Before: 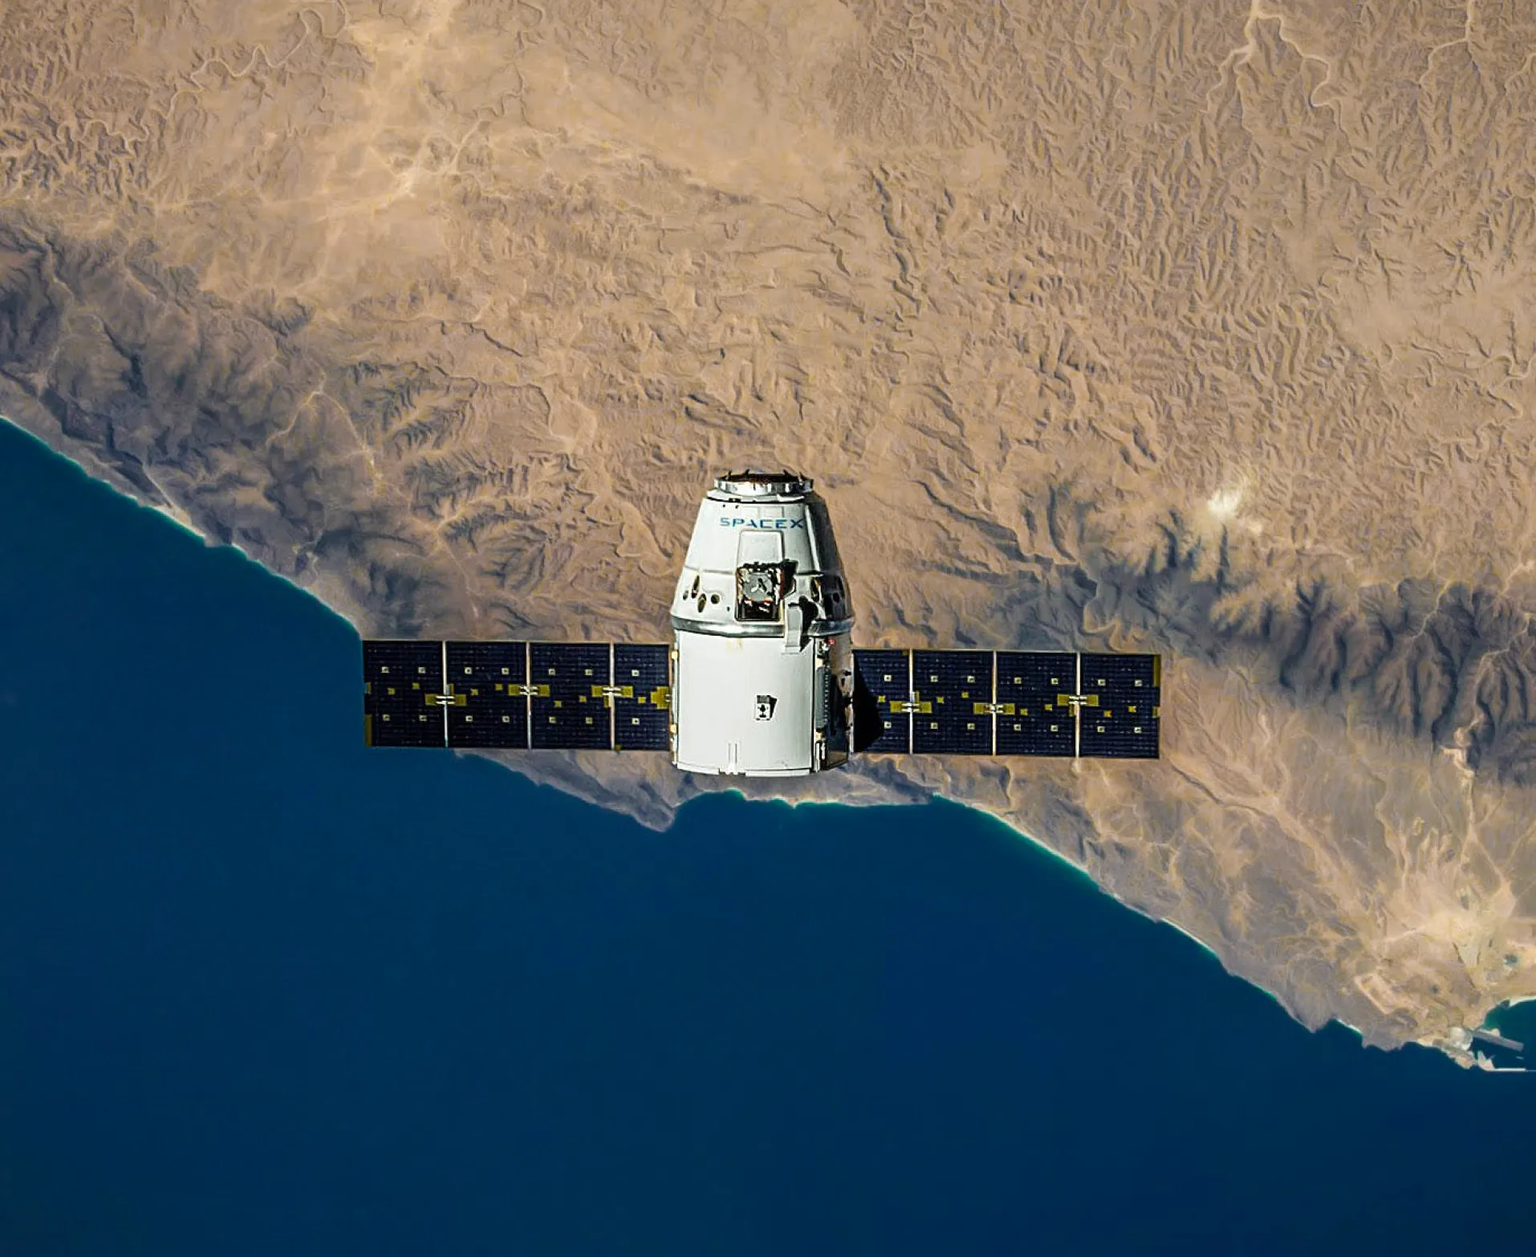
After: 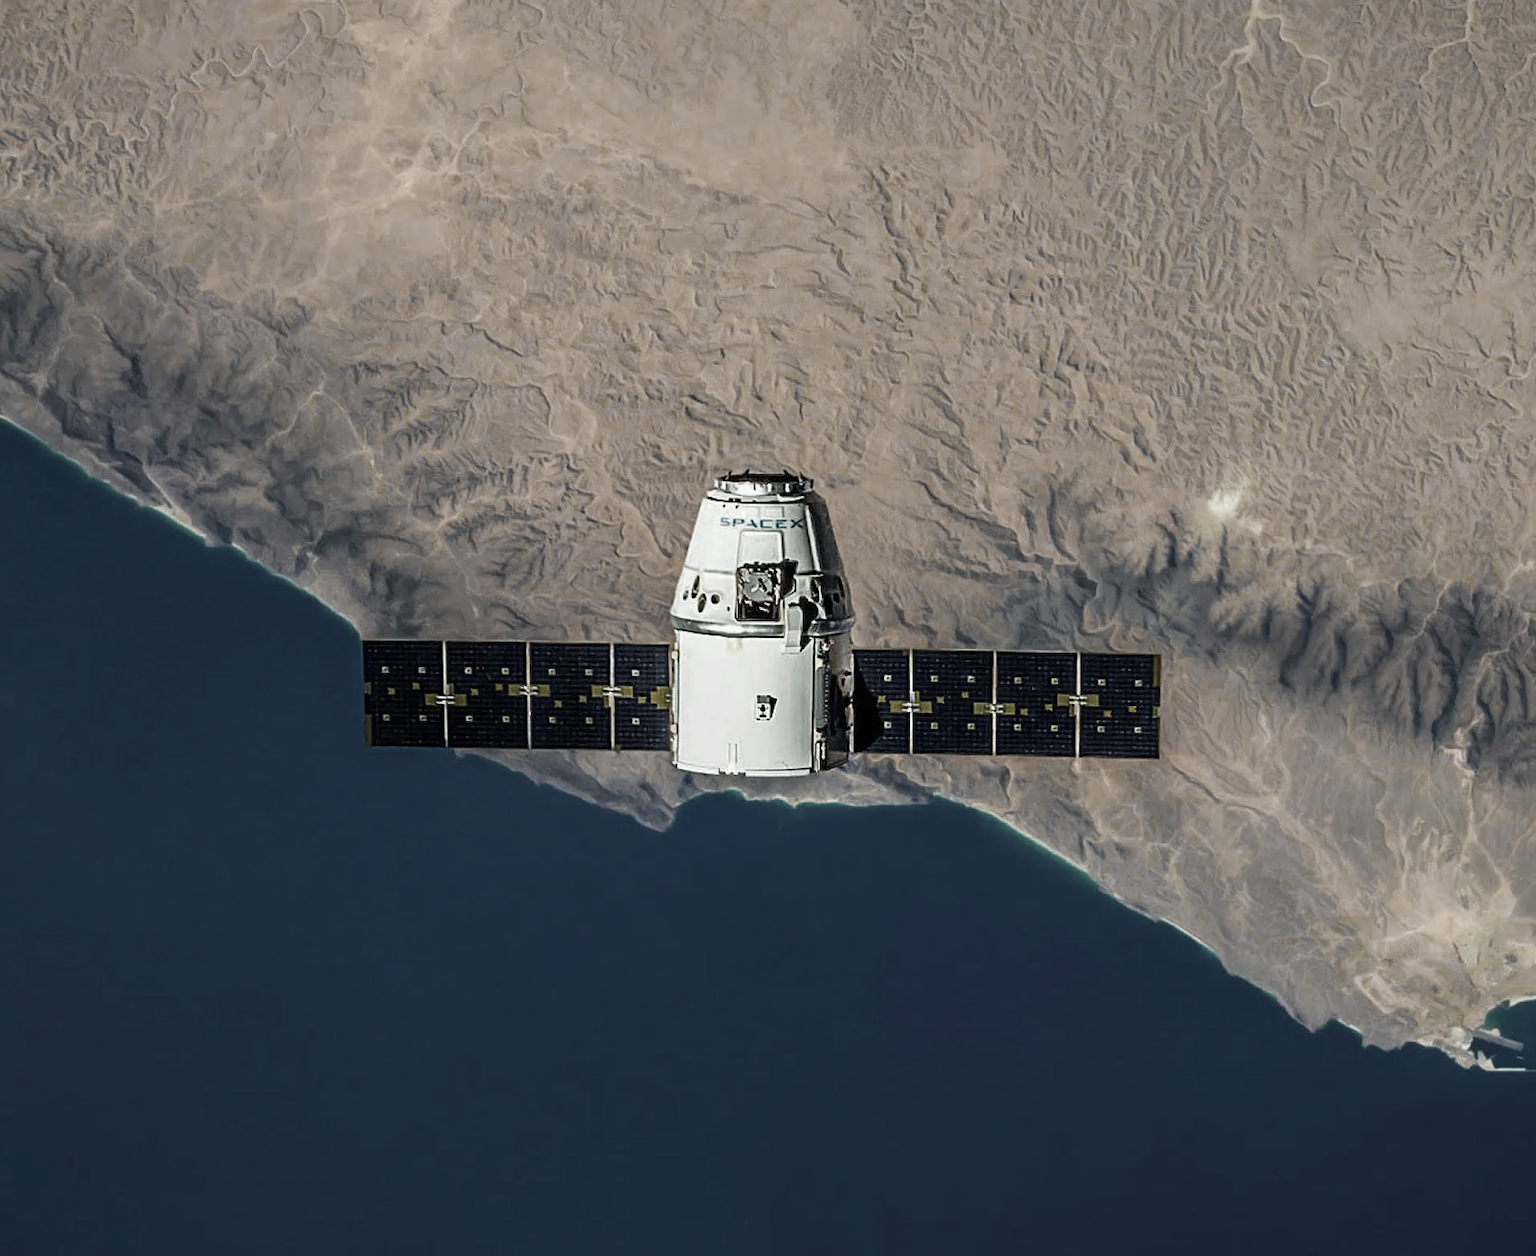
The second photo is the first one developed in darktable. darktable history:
color zones: curves: ch0 [(0, 0.487) (0.241, 0.395) (0.434, 0.373) (0.658, 0.412) (0.838, 0.487)]; ch1 [(0, 0) (0.053, 0.053) (0.211, 0.202) (0.579, 0.259) (0.781, 0.241)]
